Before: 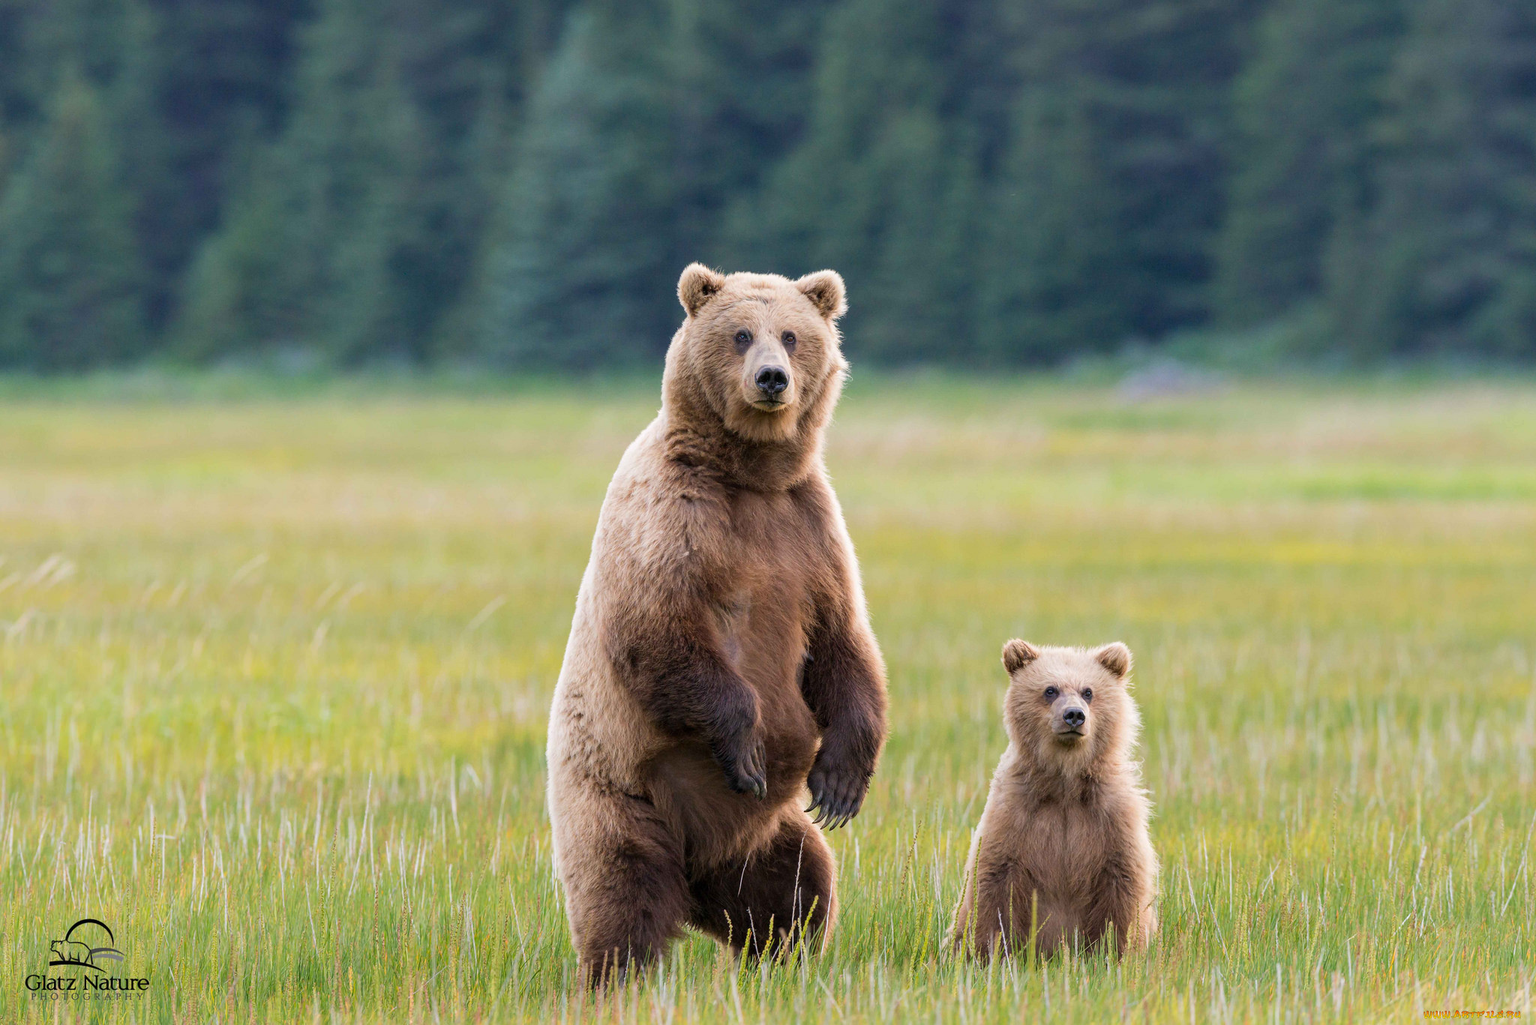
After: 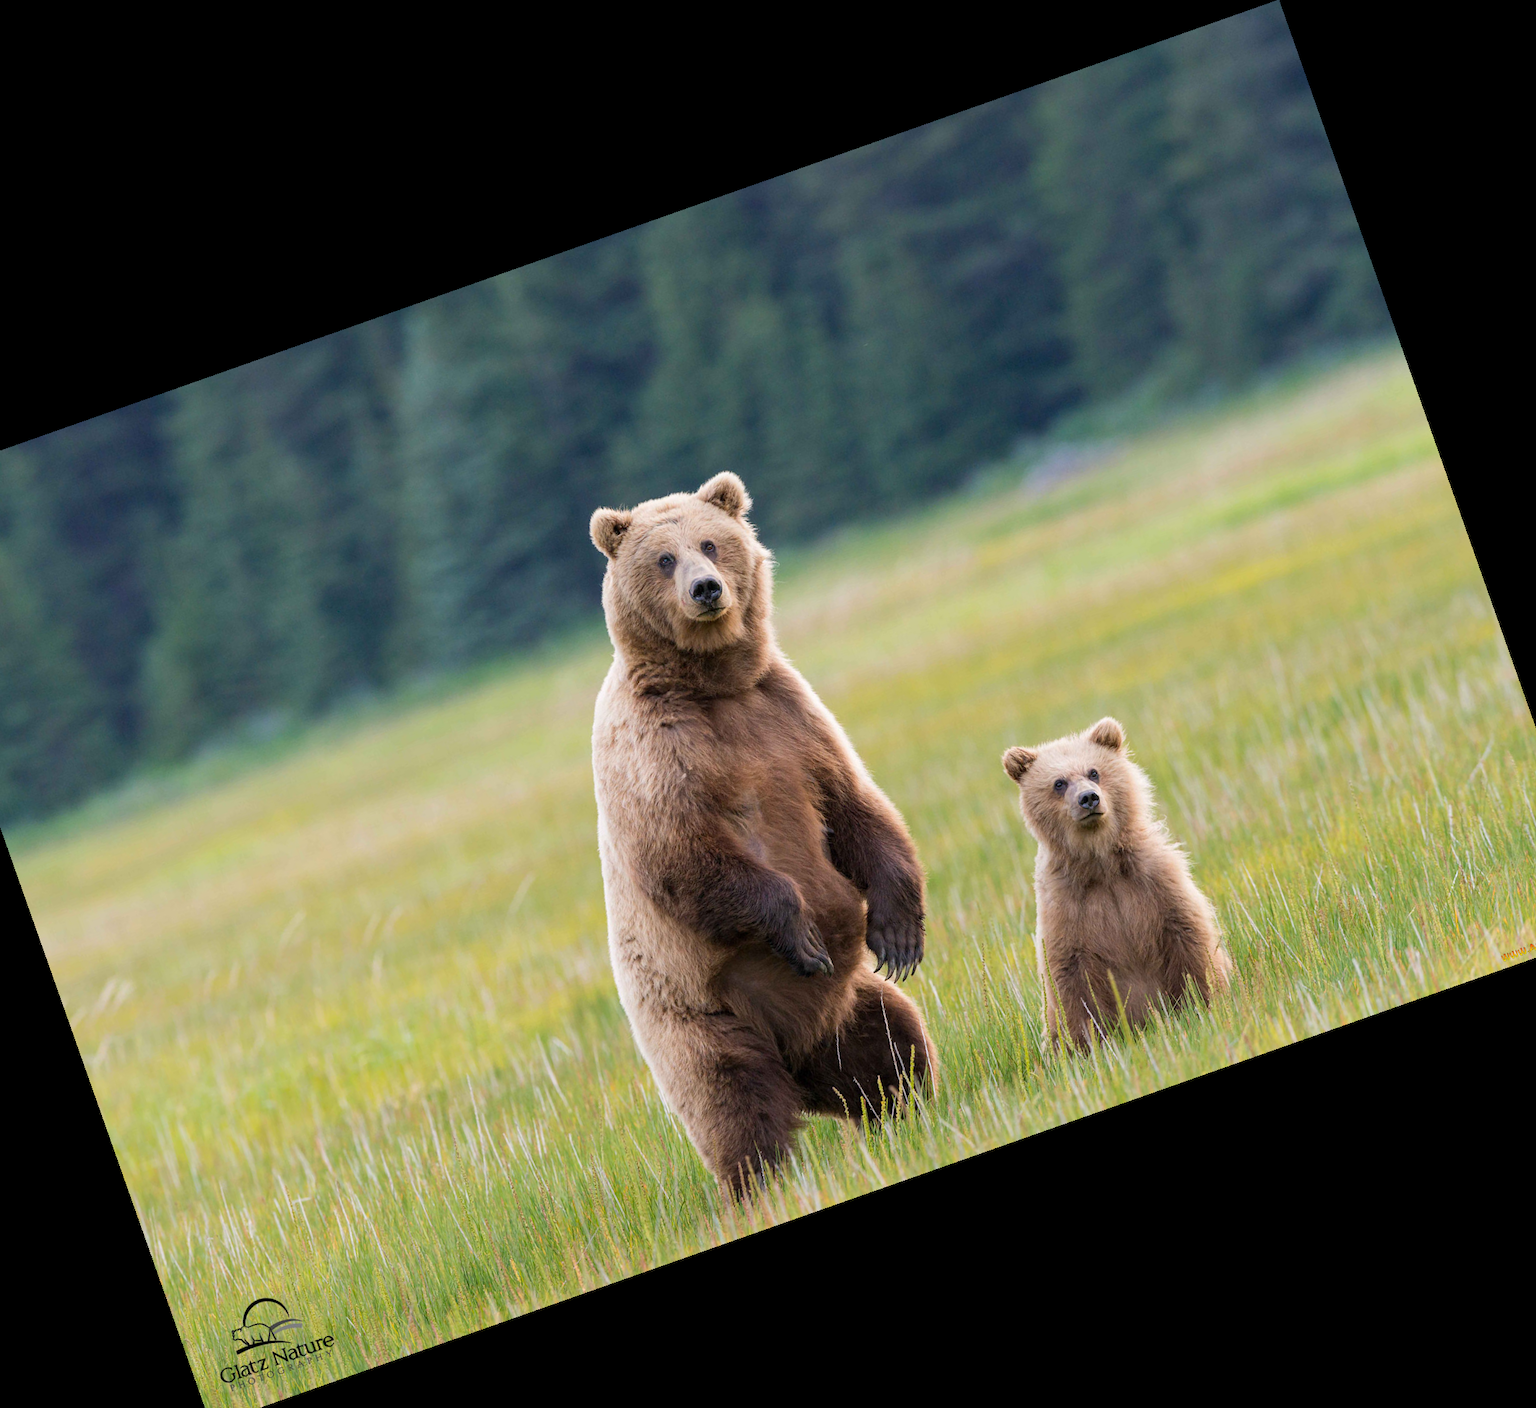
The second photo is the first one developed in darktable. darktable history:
color balance rgb: on, module defaults
crop and rotate: angle 19.43°, left 6.812%, right 4.125%, bottom 1.087%
